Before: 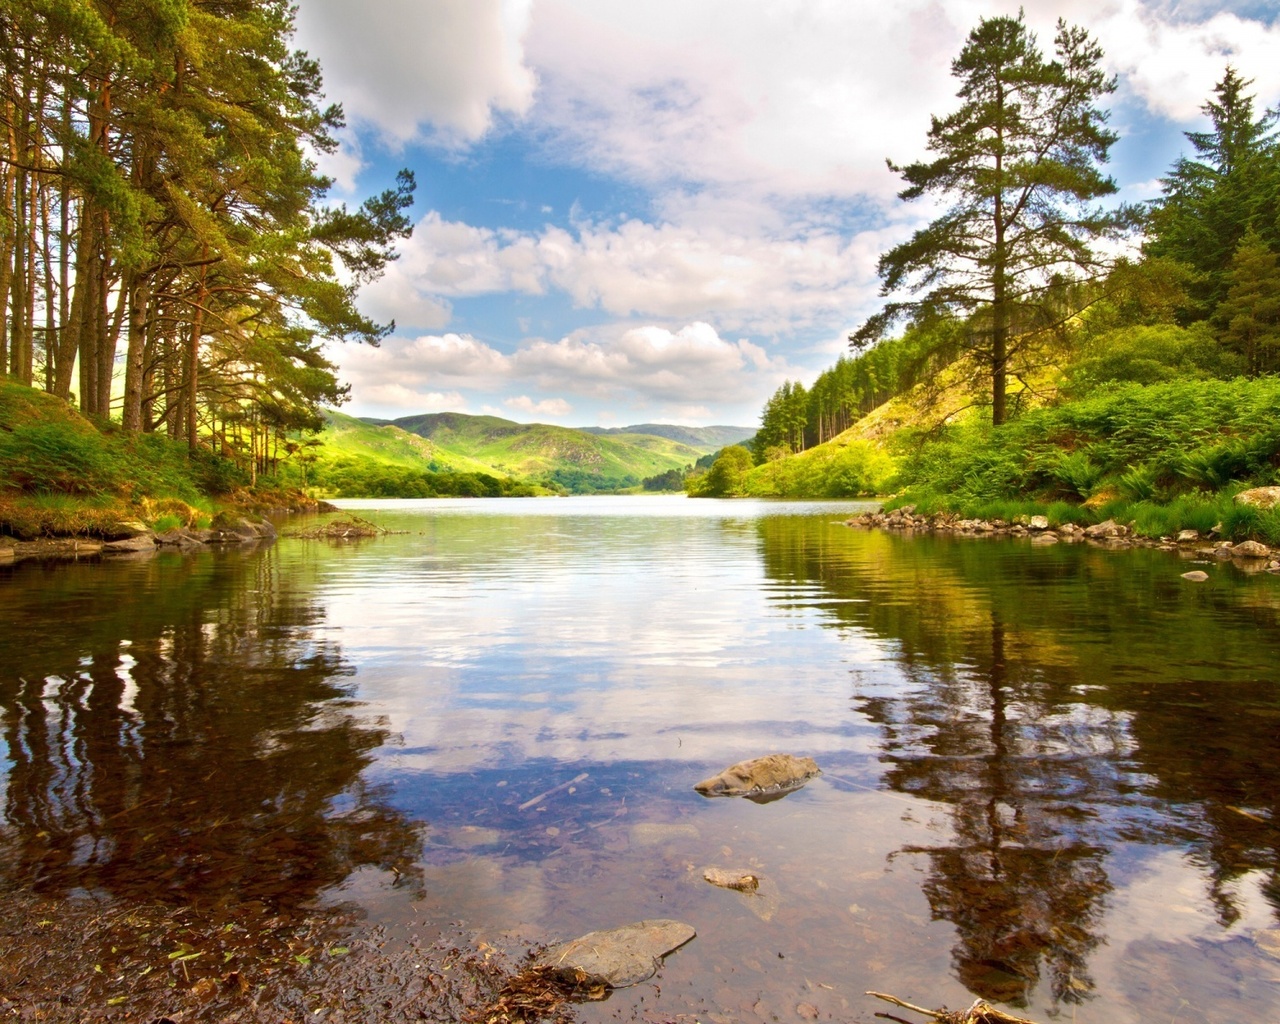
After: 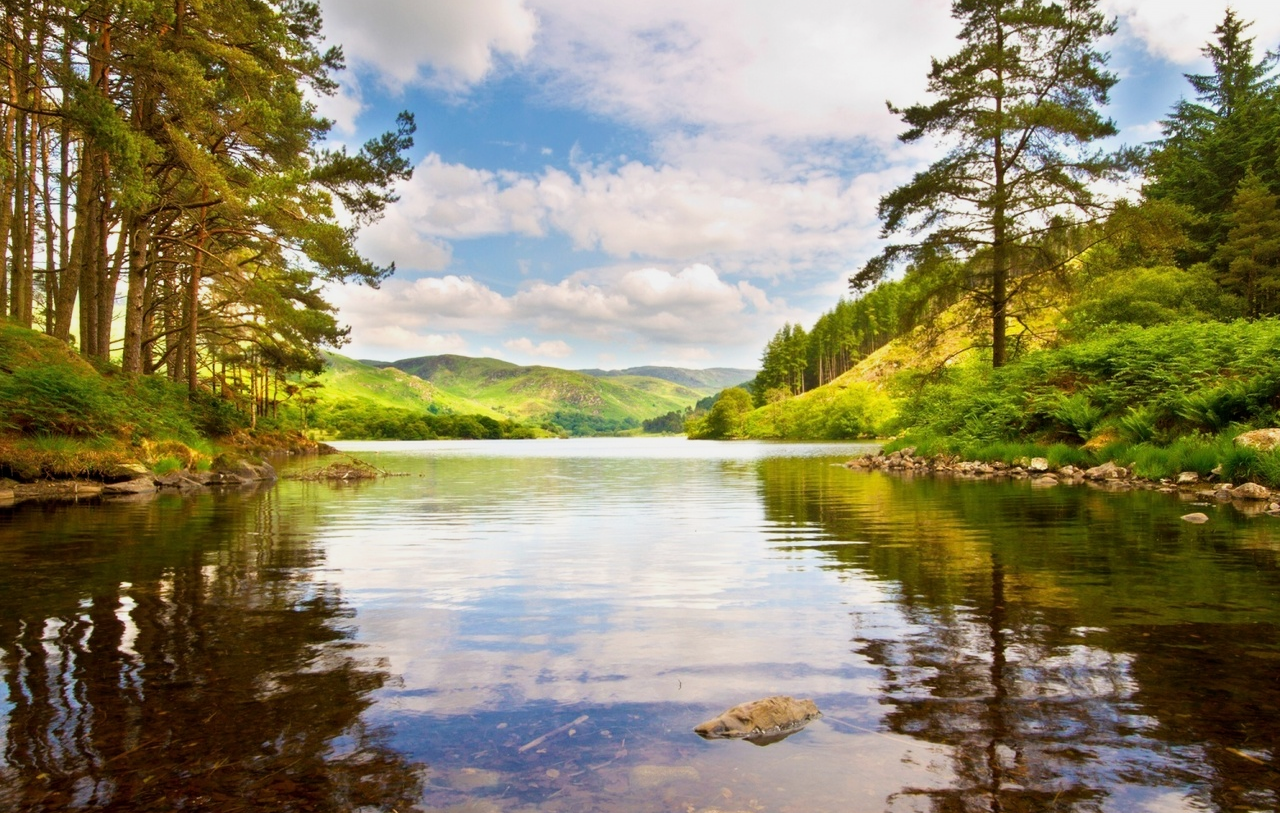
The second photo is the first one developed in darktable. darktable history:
crop and rotate: top 5.667%, bottom 14.937%
filmic rgb: black relative exposure -9.5 EV, white relative exposure 3.02 EV, hardness 6.12
